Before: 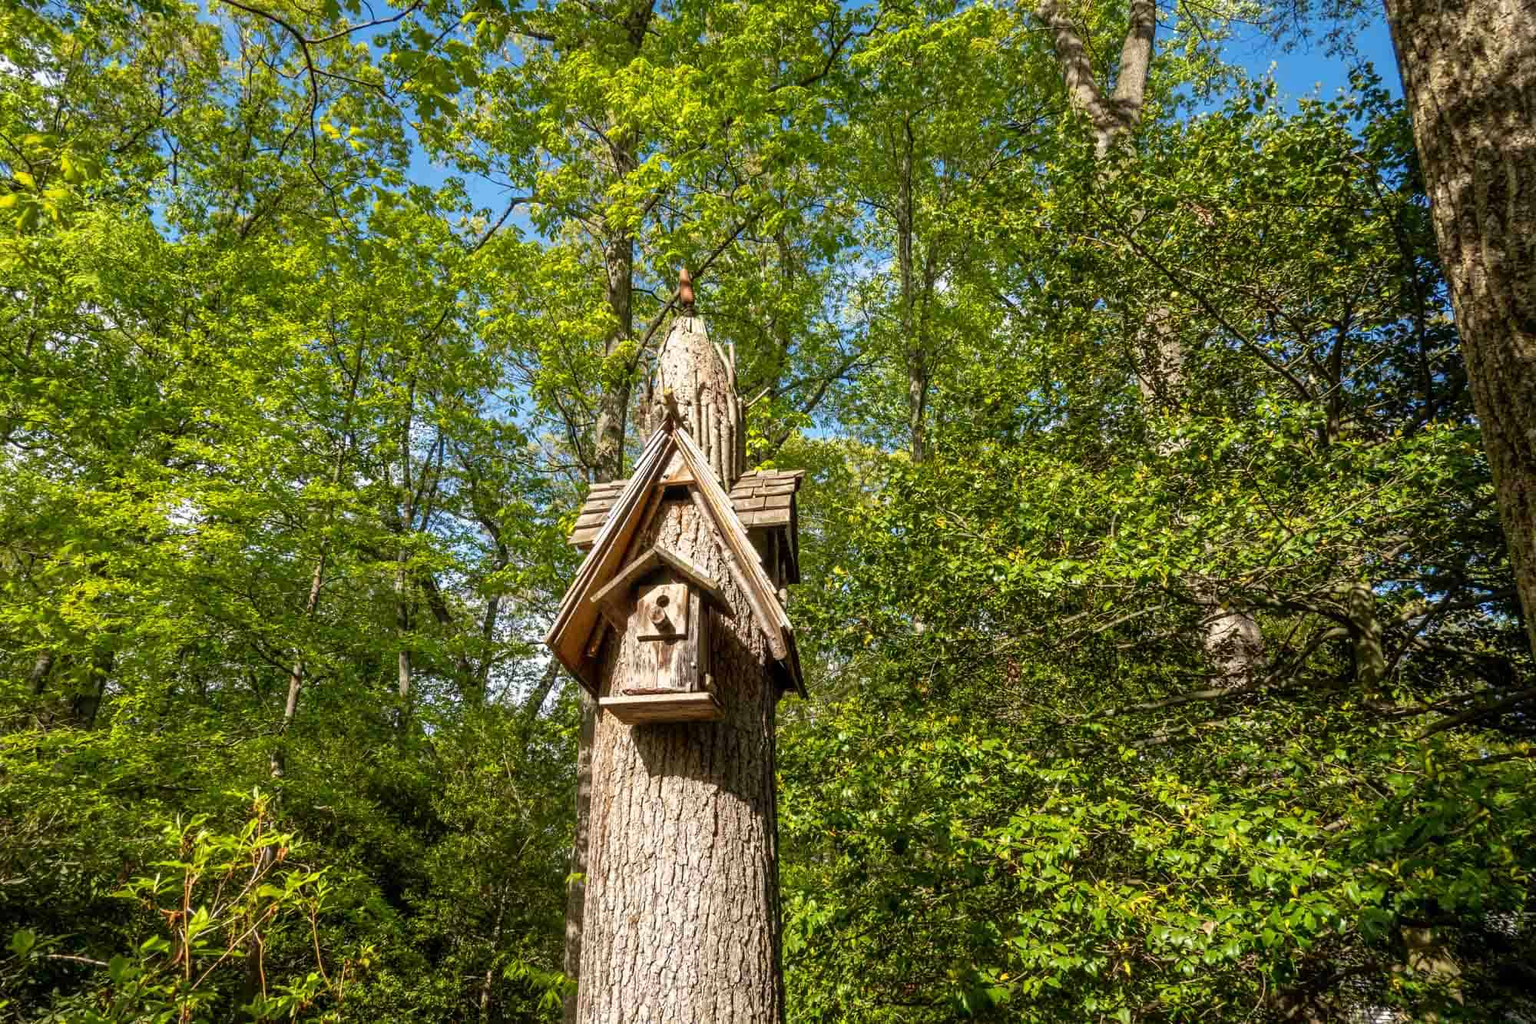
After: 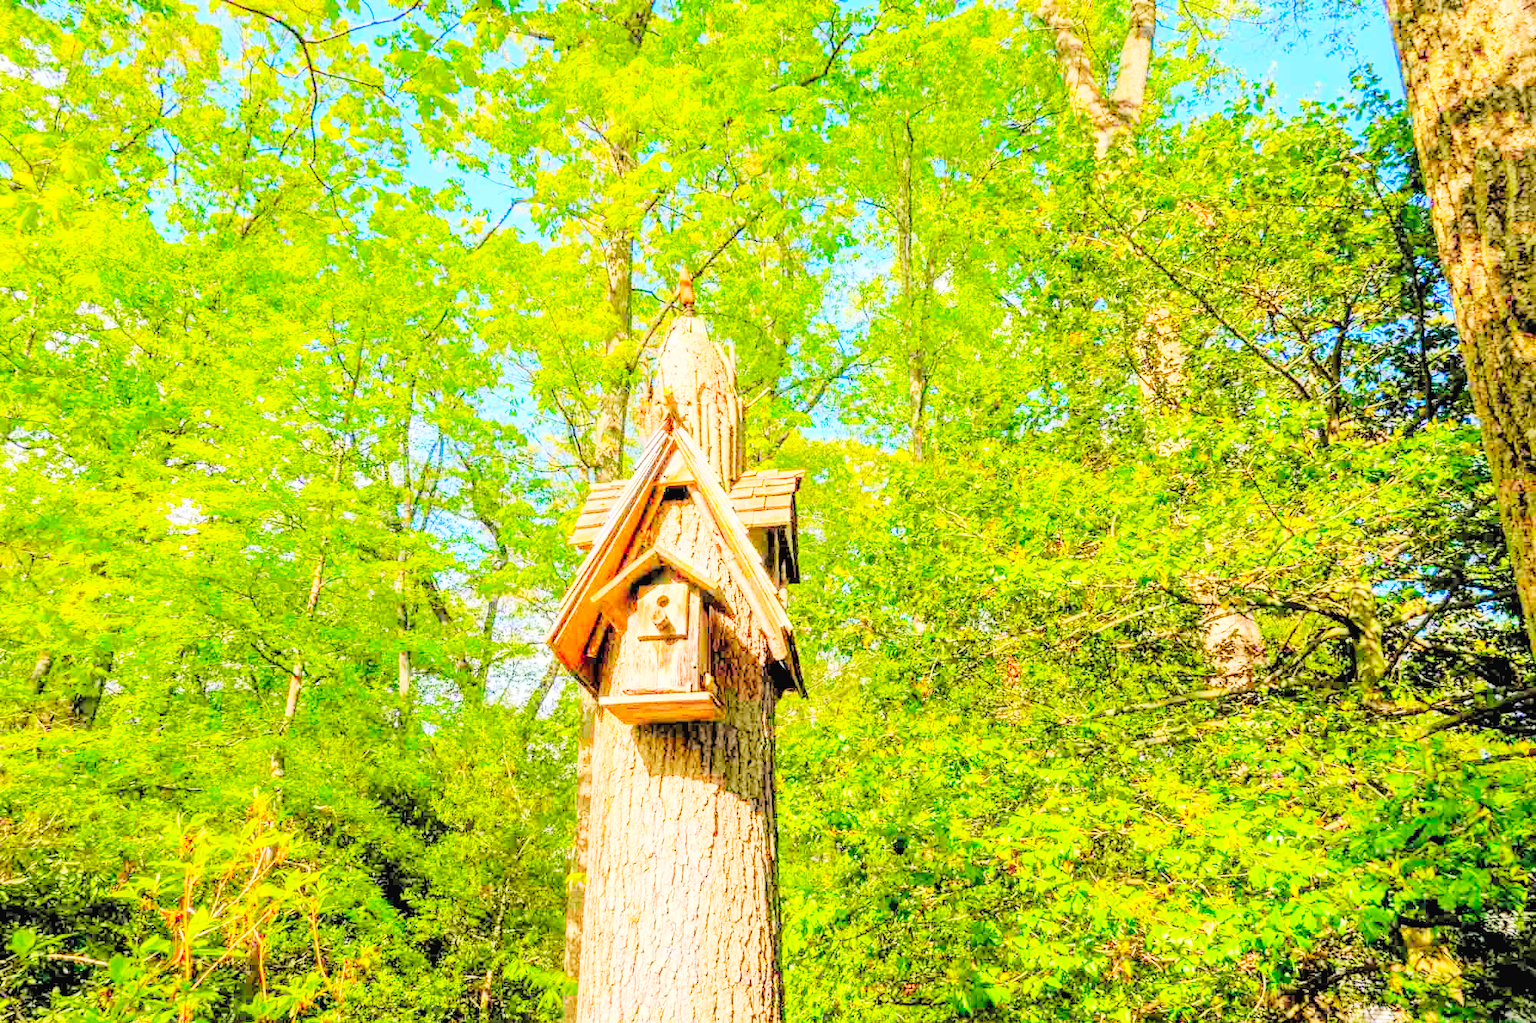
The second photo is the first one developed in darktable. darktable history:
contrast brightness saturation: brightness 0.994
tone curve: curves: ch0 [(0, 0.023) (0.137, 0.069) (0.249, 0.163) (0.487, 0.491) (0.778, 0.858) (0.896, 0.94) (1, 0.988)]; ch1 [(0, 0) (0.396, 0.369) (0.483, 0.459) (0.498, 0.5) (0.515, 0.517) (0.562, 0.6) (0.611, 0.667) (0.692, 0.744) (0.798, 0.863) (1, 1)]; ch2 [(0, 0) (0.426, 0.398) (0.483, 0.481) (0.503, 0.503) (0.526, 0.527) (0.549, 0.59) (0.62, 0.666) (0.705, 0.755) (0.985, 0.966)], preserve colors none
color correction: highlights b* 0.043, saturation 2.1
exposure: black level correction 0.003, exposure 0.382 EV, compensate highlight preservation false
